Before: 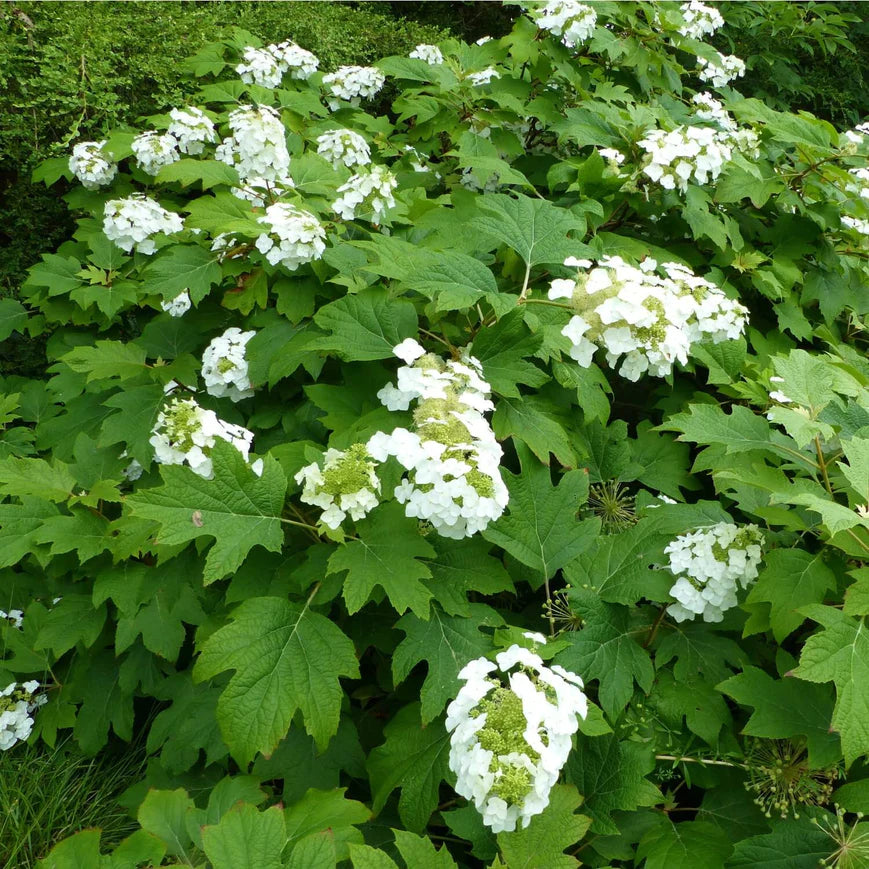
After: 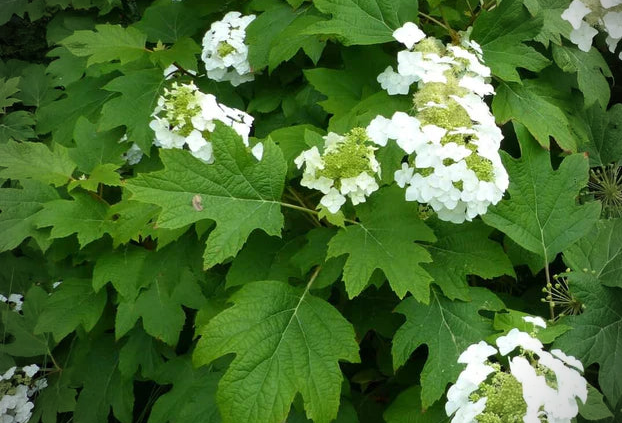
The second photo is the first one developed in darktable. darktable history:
vignetting: brightness -0.682
crop: top 36.376%, right 28.371%, bottom 14.913%
tone equalizer: on, module defaults
